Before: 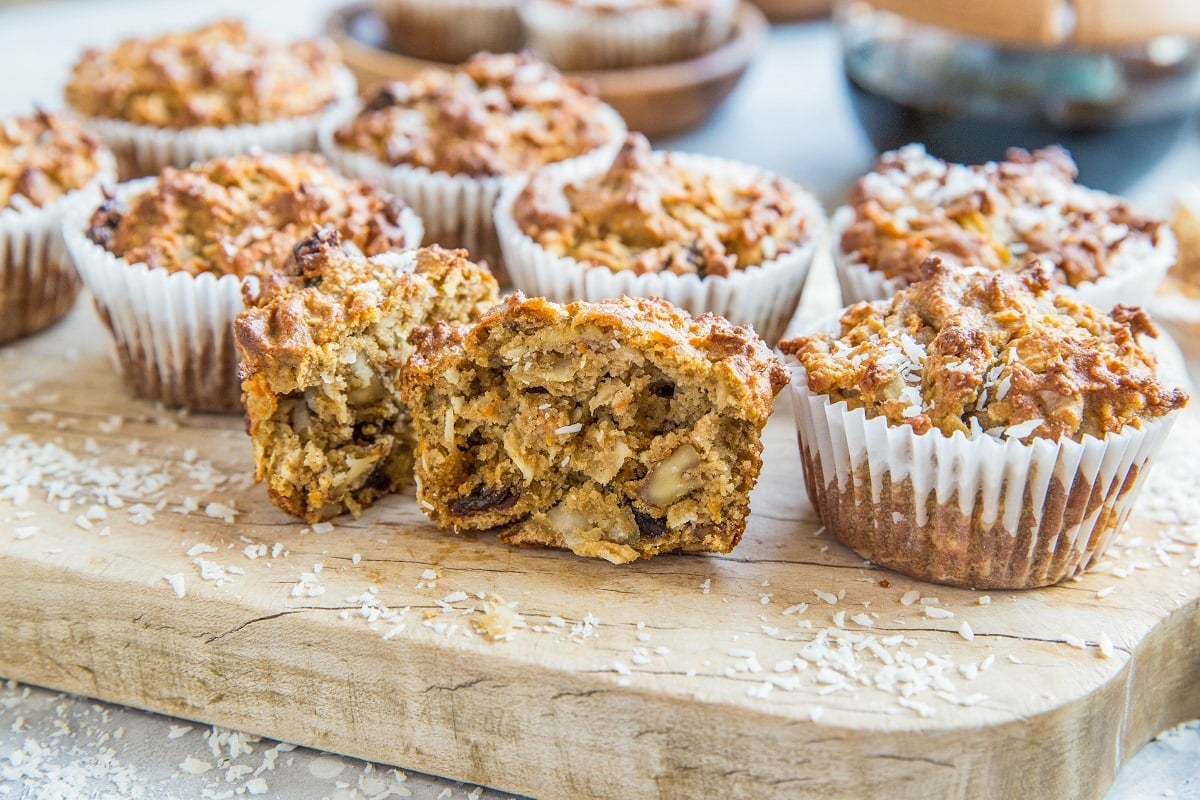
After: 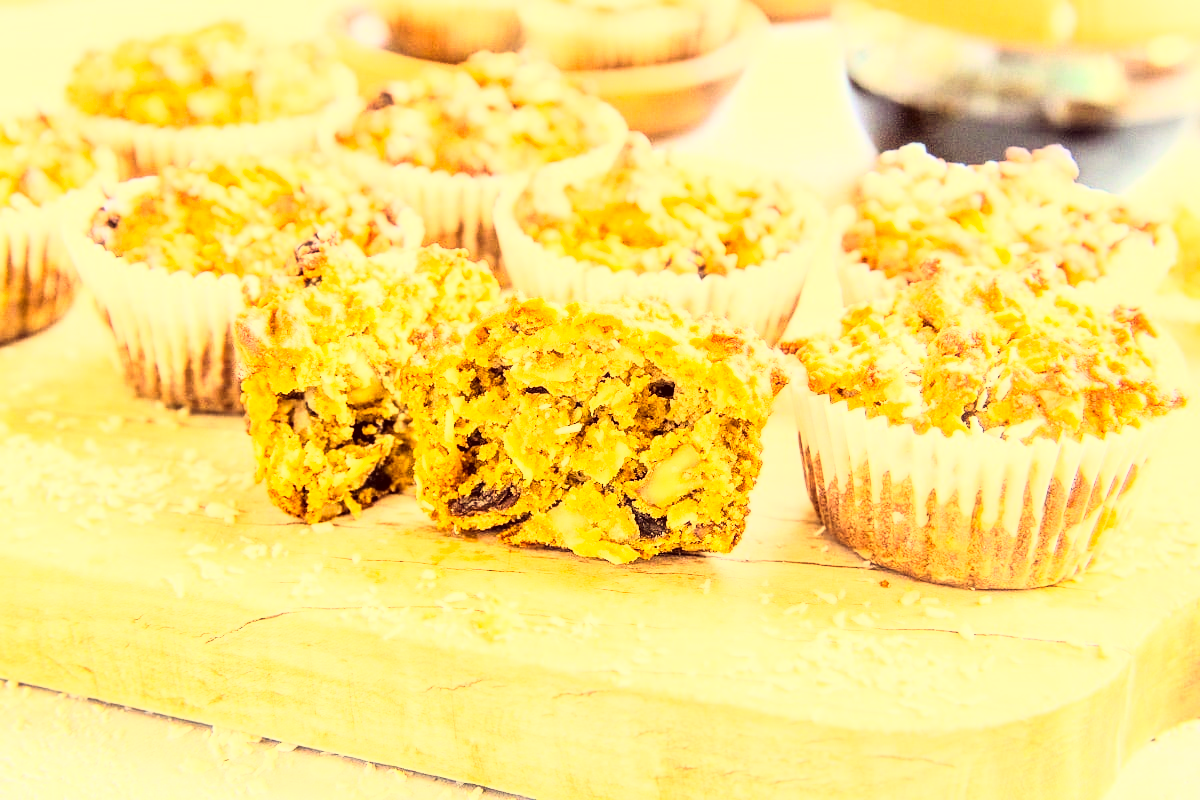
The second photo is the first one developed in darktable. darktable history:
color correction: highlights a* 10.12, highlights b* 39.04, shadows a* 14.62, shadows b* 3.37
exposure: black level correction 0, exposure 0.95 EV, compensate exposure bias true, compensate highlight preservation false
haze removal: strength -0.05
rgb curve: curves: ch0 [(0, 0) (0.21, 0.15) (0.24, 0.21) (0.5, 0.75) (0.75, 0.96) (0.89, 0.99) (1, 1)]; ch1 [(0, 0.02) (0.21, 0.13) (0.25, 0.2) (0.5, 0.67) (0.75, 0.9) (0.89, 0.97) (1, 1)]; ch2 [(0, 0.02) (0.21, 0.13) (0.25, 0.2) (0.5, 0.67) (0.75, 0.9) (0.89, 0.97) (1, 1)], compensate middle gray true
